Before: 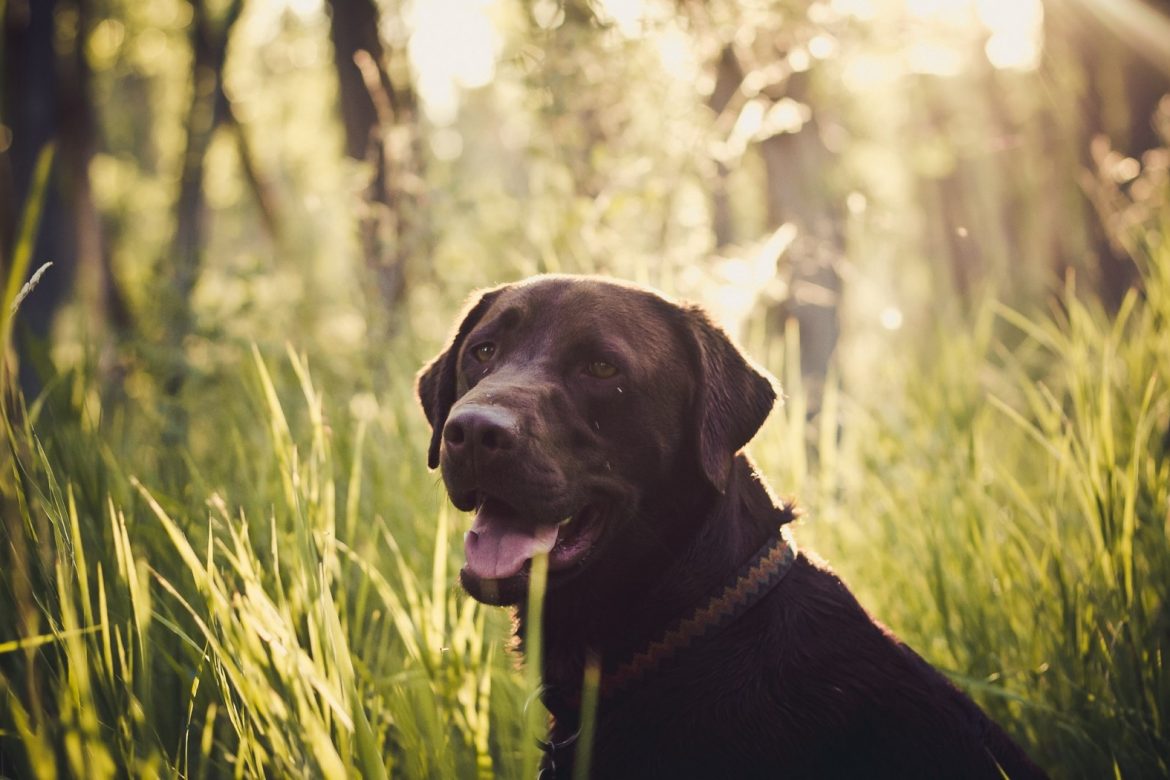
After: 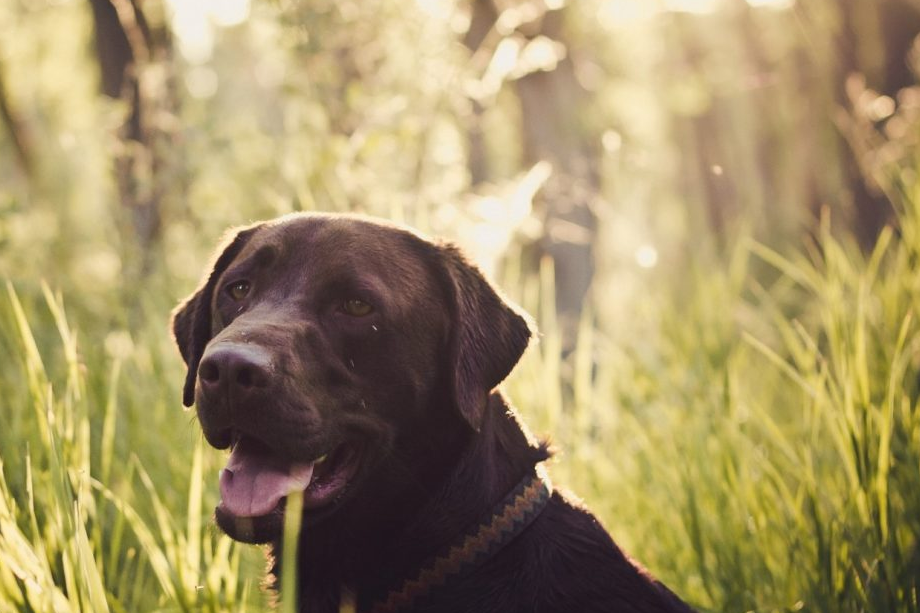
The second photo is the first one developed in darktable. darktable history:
crop and rotate: left 20.941%, top 7.986%, right 0.422%, bottom 13.347%
